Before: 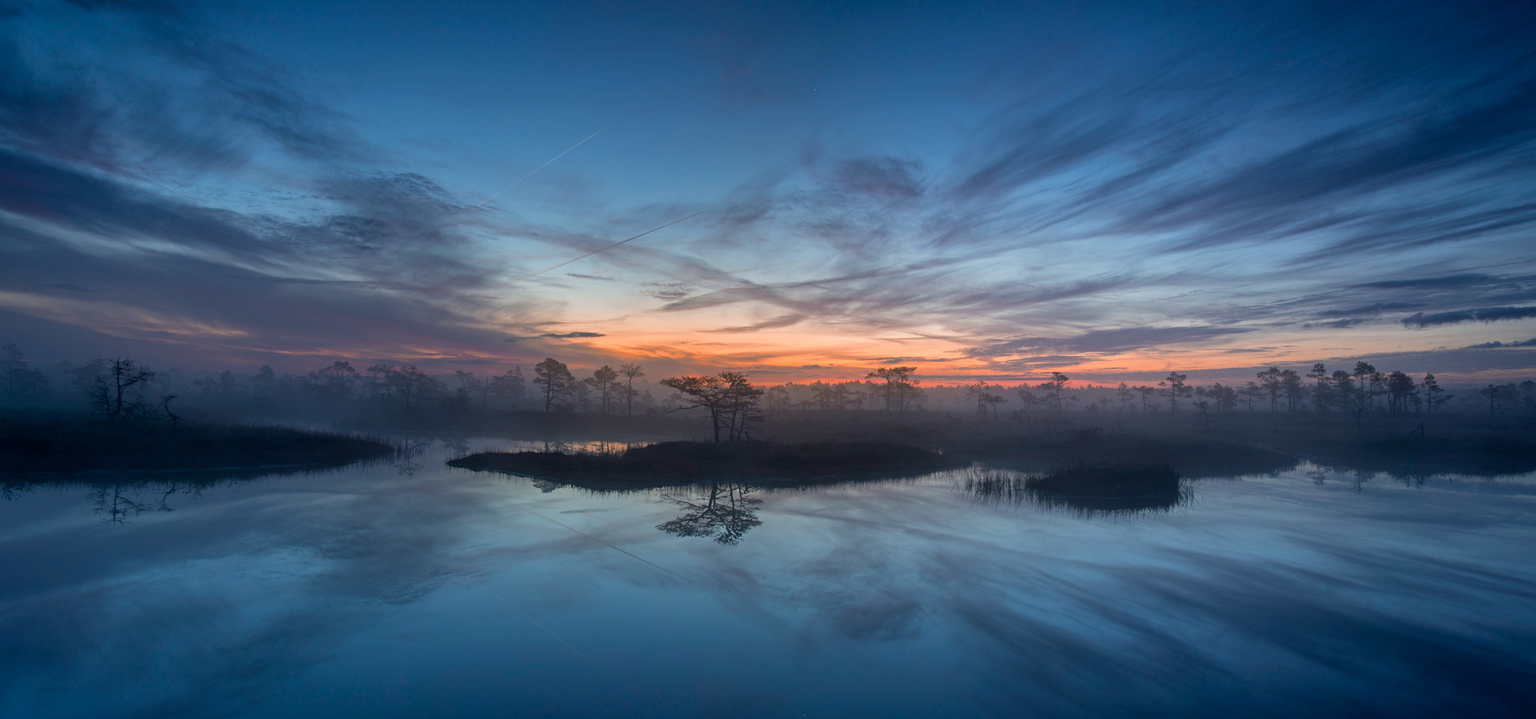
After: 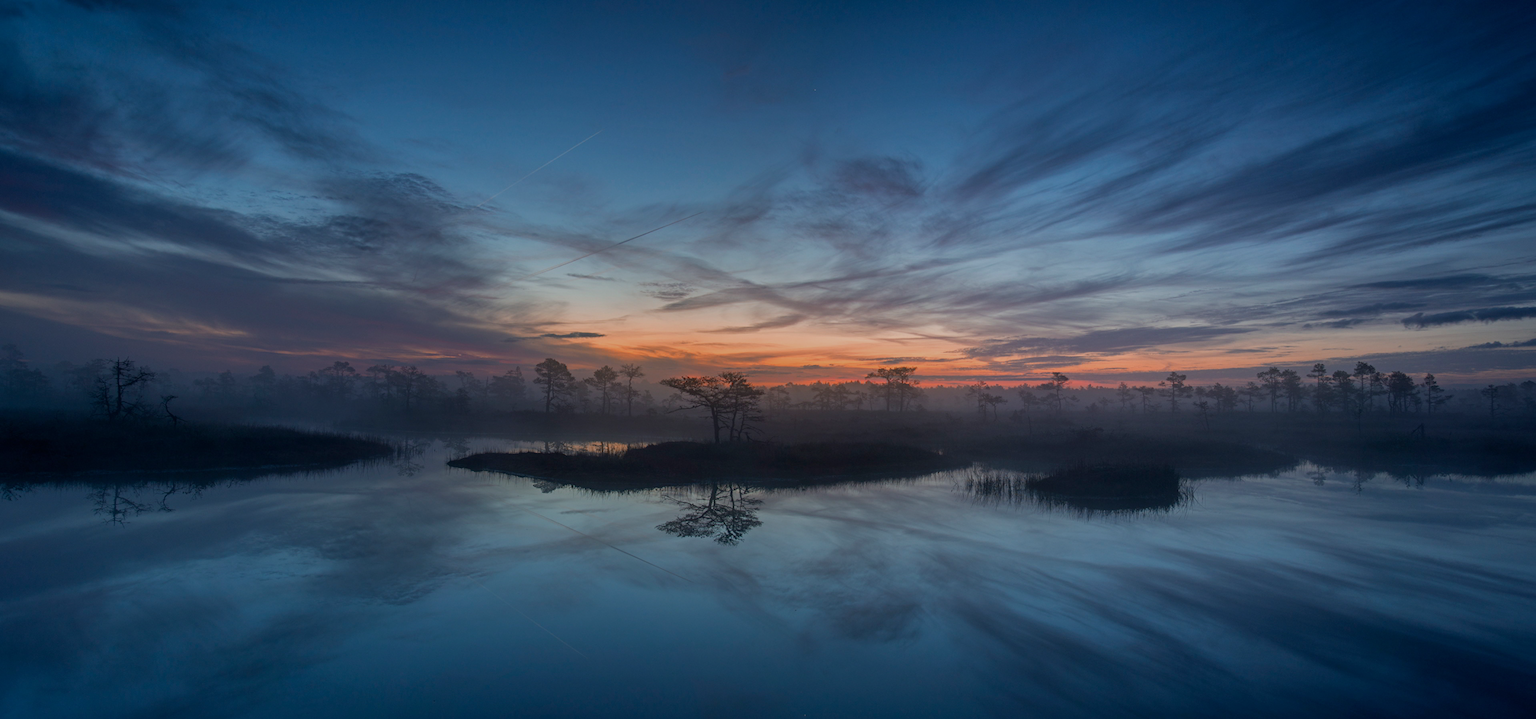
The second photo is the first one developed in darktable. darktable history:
exposure: exposure -0.558 EV, compensate highlight preservation false
